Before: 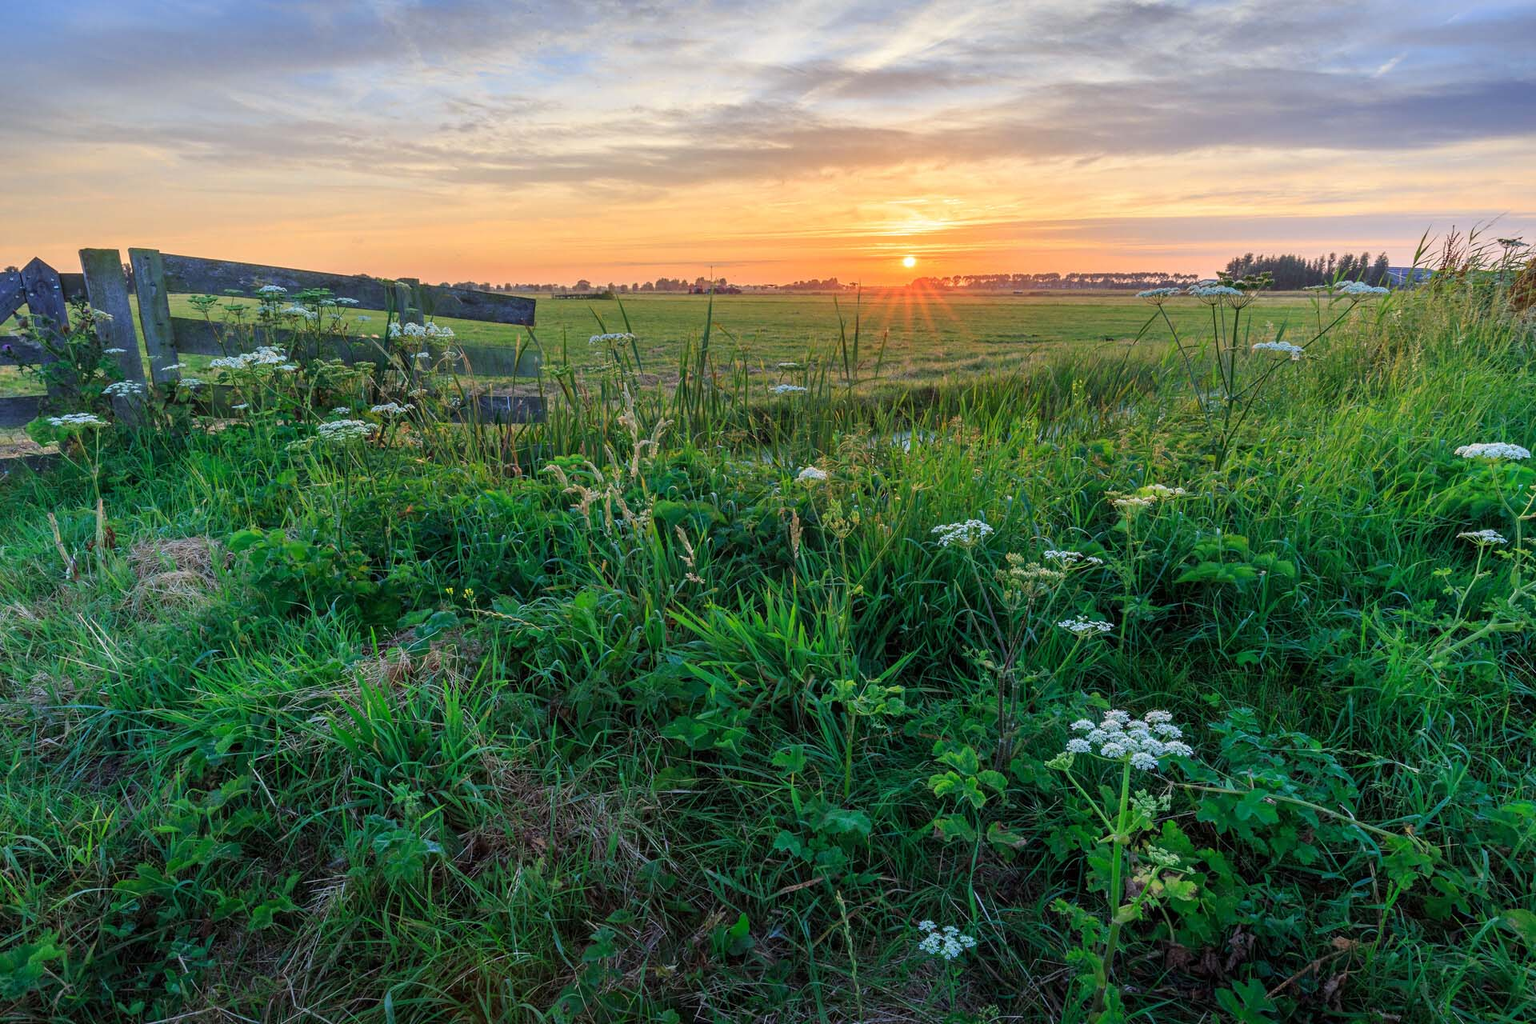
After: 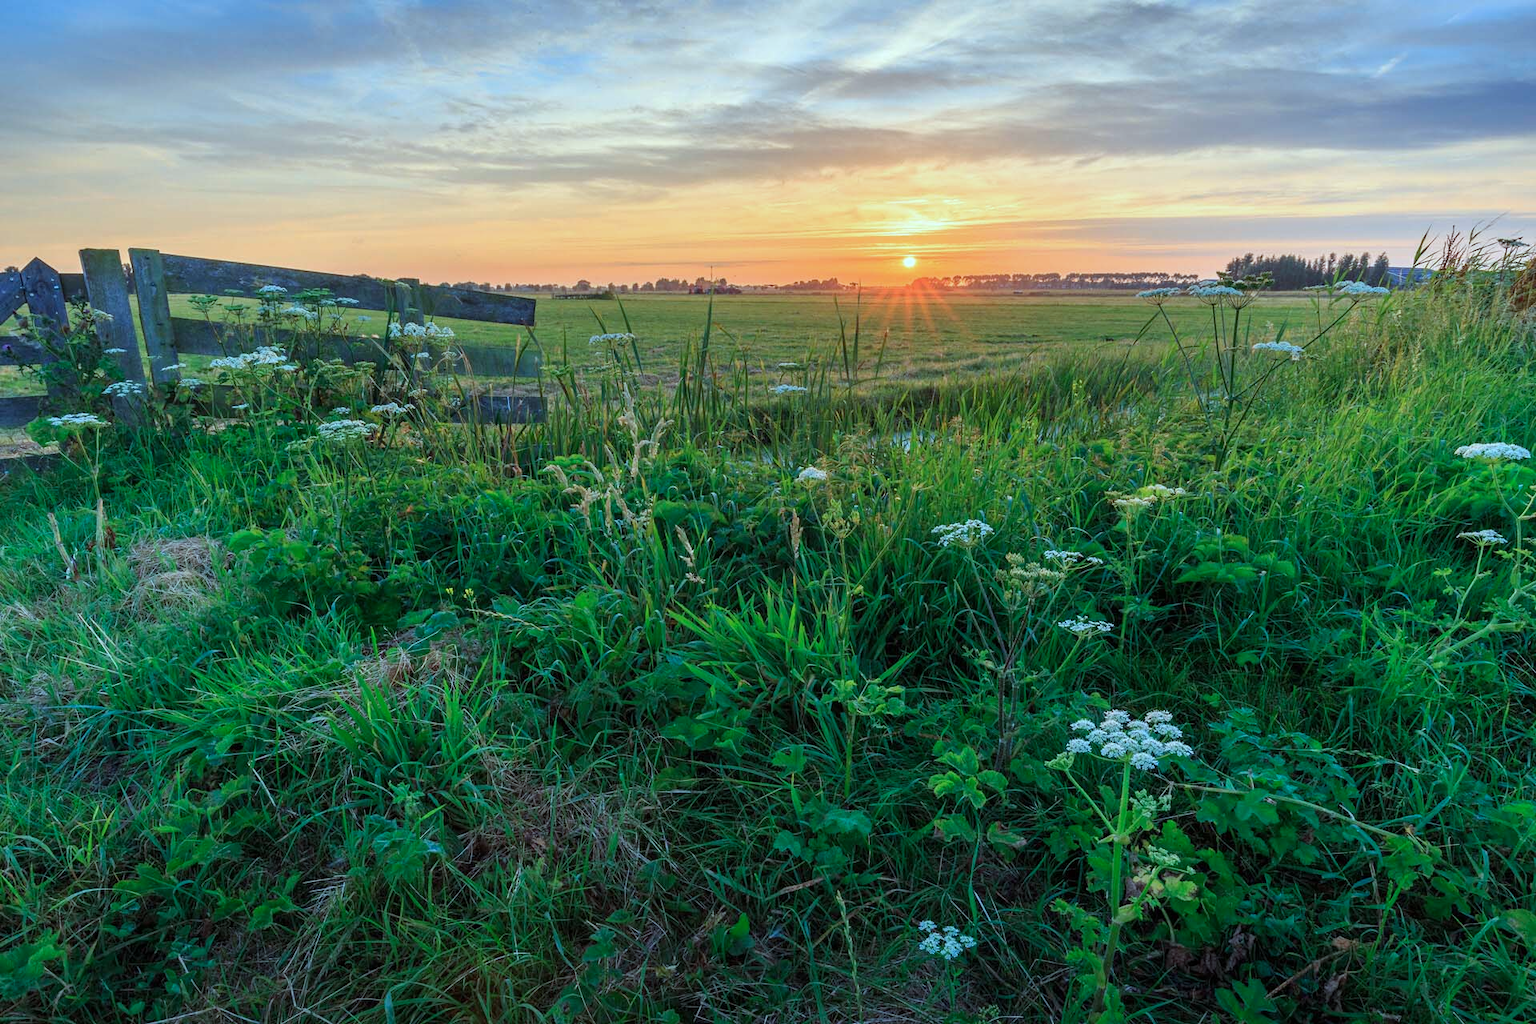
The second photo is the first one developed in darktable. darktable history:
color correction: highlights a* -9.96, highlights b* -10.13
